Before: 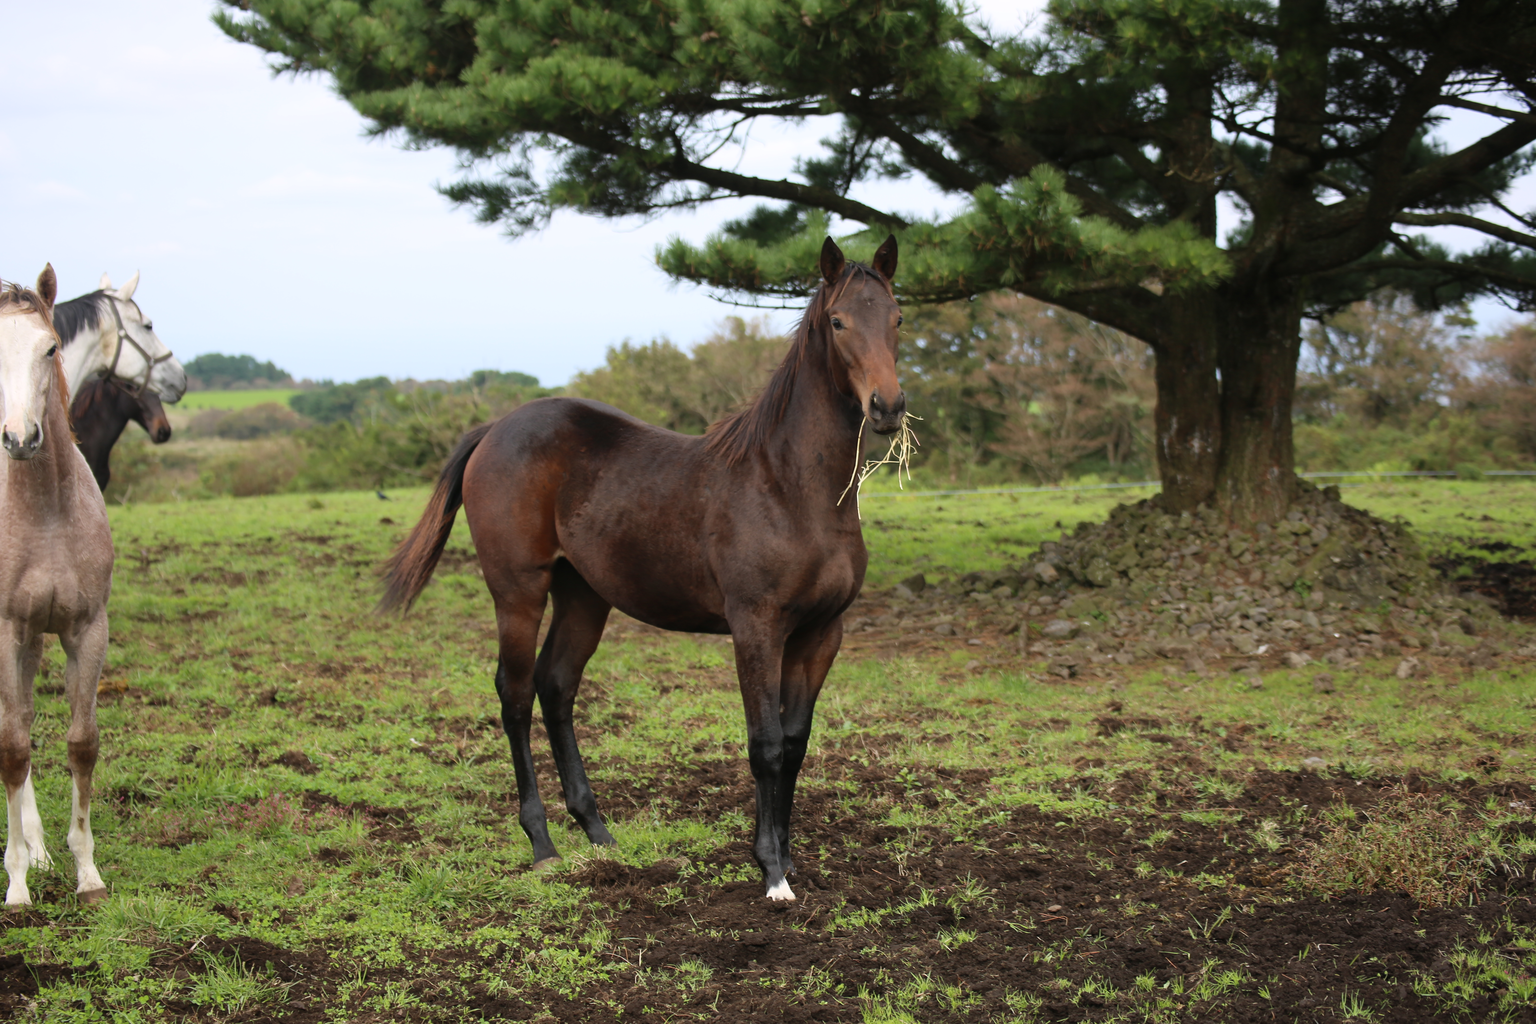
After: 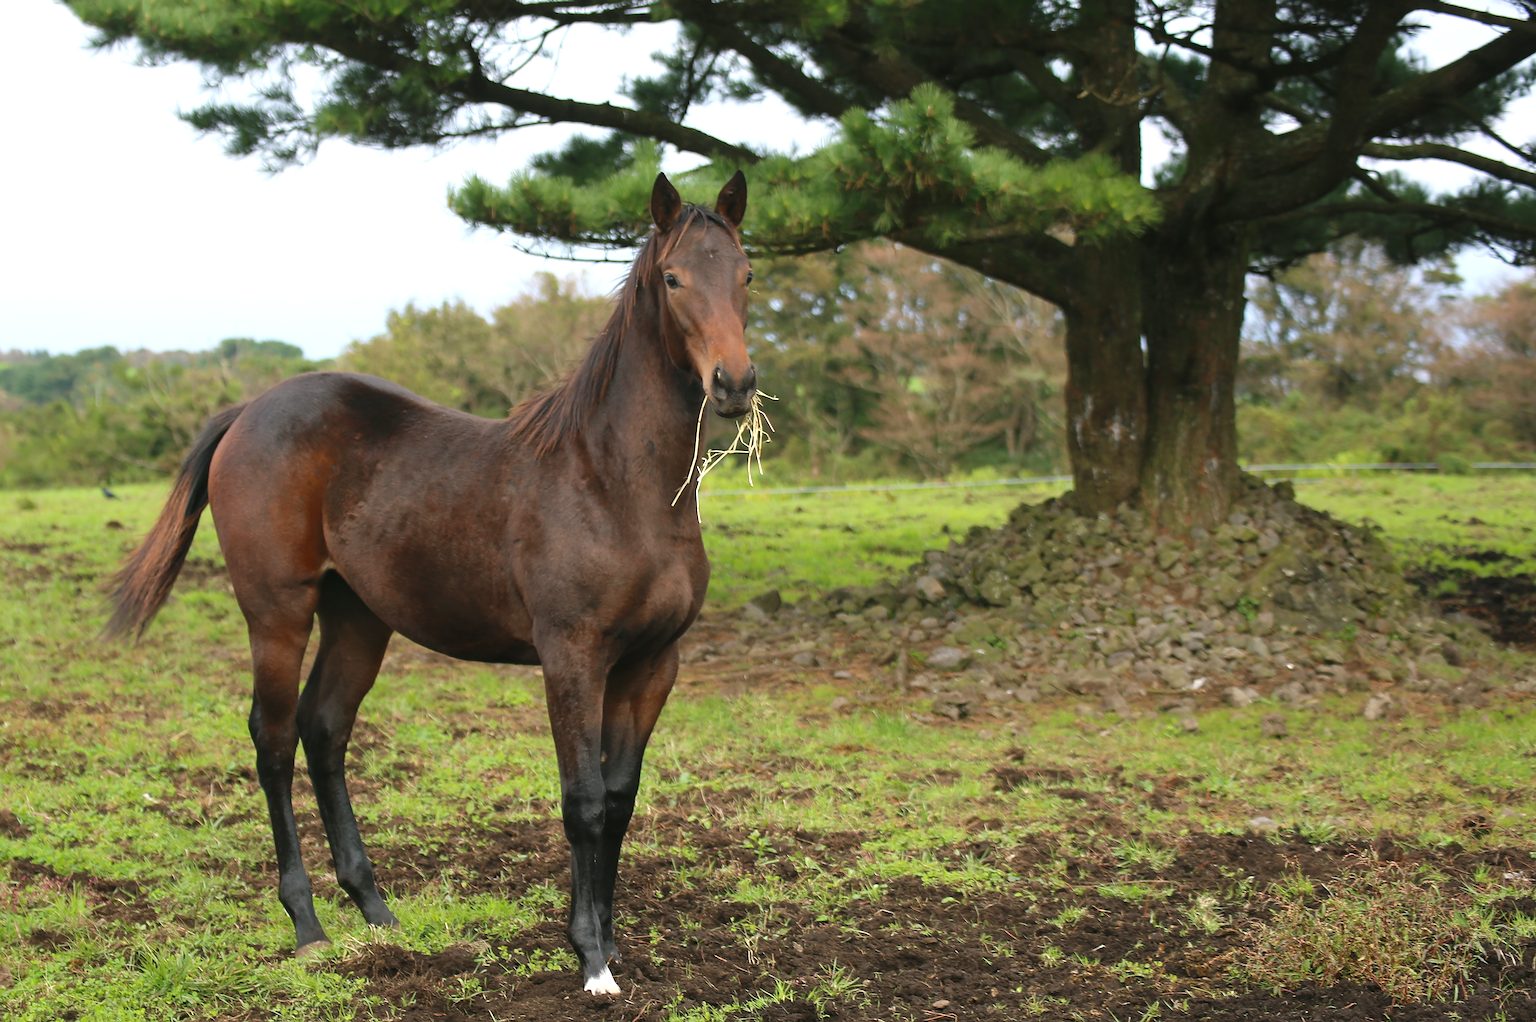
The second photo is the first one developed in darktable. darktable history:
tone equalizer: edges refinement/feathering 500, mask exposure compensation -1.57 EV, preserve details no
color balance rgb: shadows lift › chroma 2.032%, shadows lift › hue 134.52°, perceptual saturation grading › global saturation 14.978%, global vibrance -17.077%, contrast -6.571%
exposure: black level correction 0, exposure 0.498 EV, compensate highlight preservation false
crop: left 19.178%, top 9.504%, right 0%, bottom 9.752%
sharpen: on, module defaults
